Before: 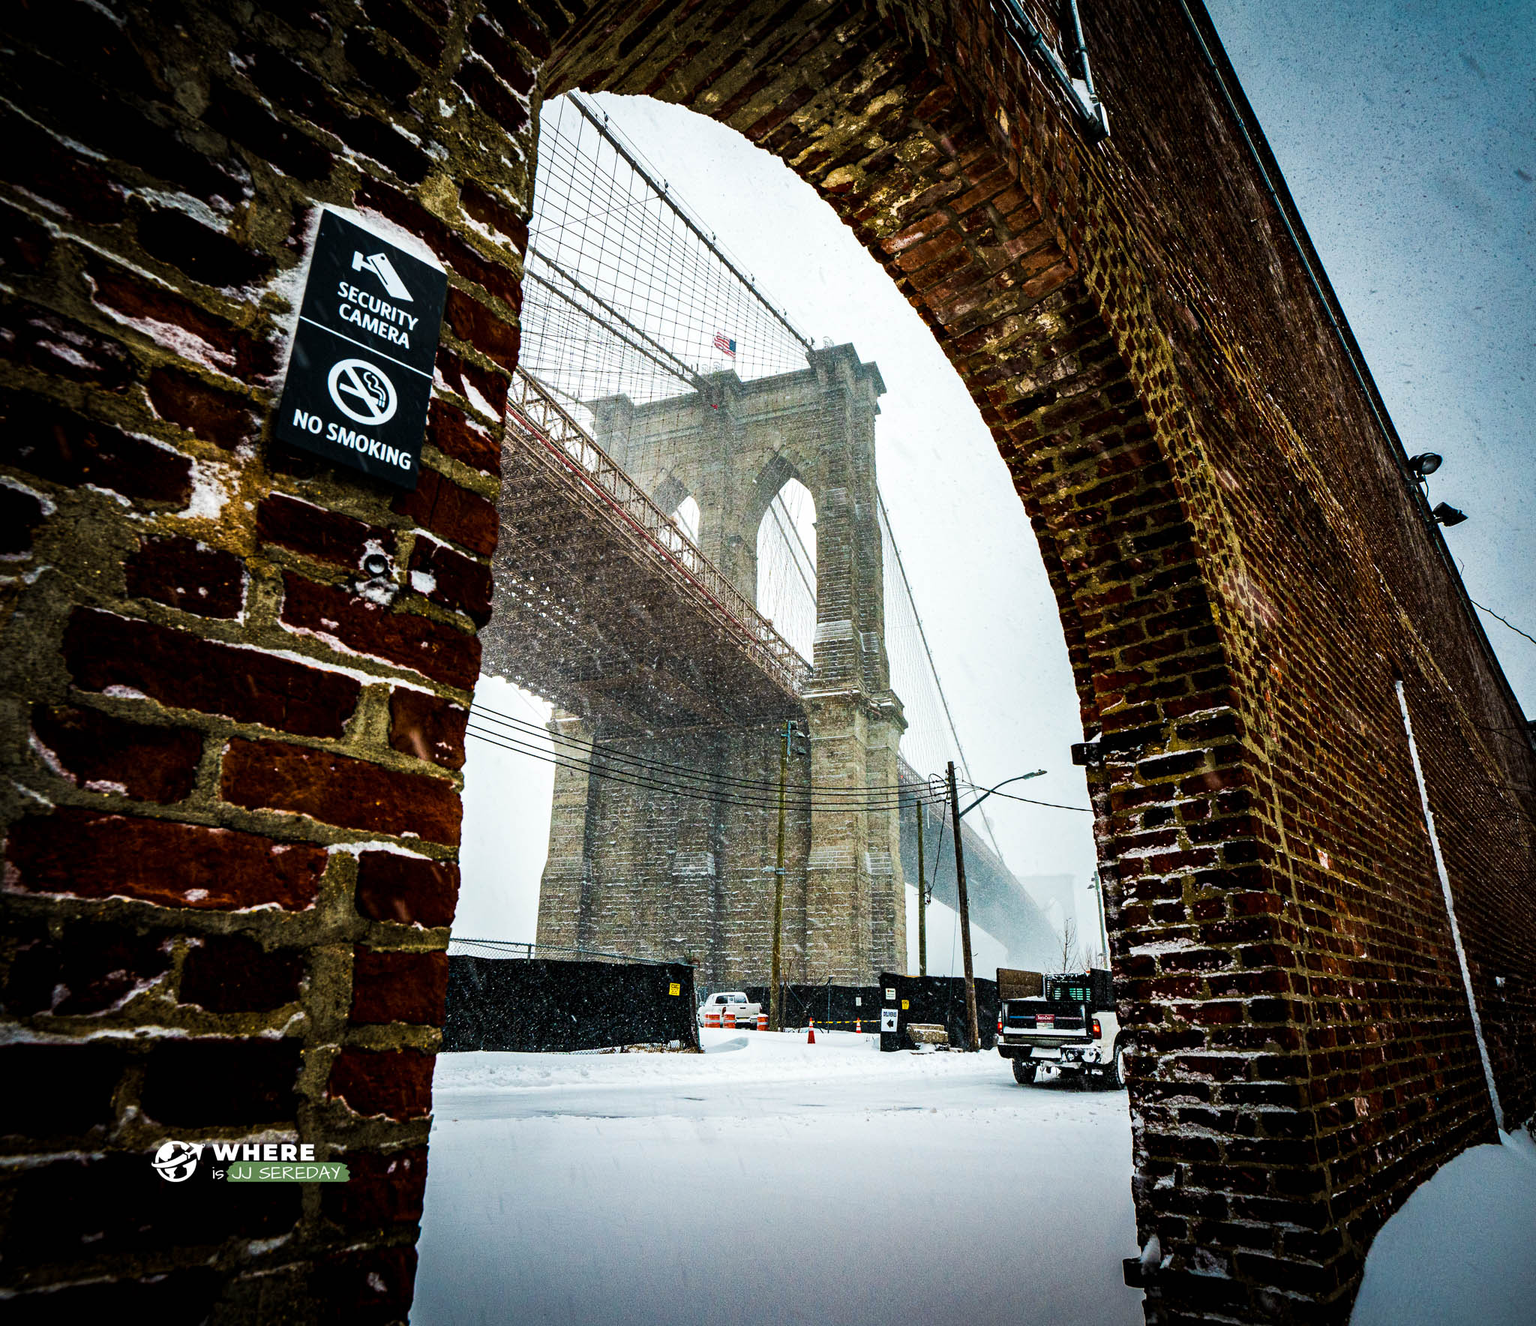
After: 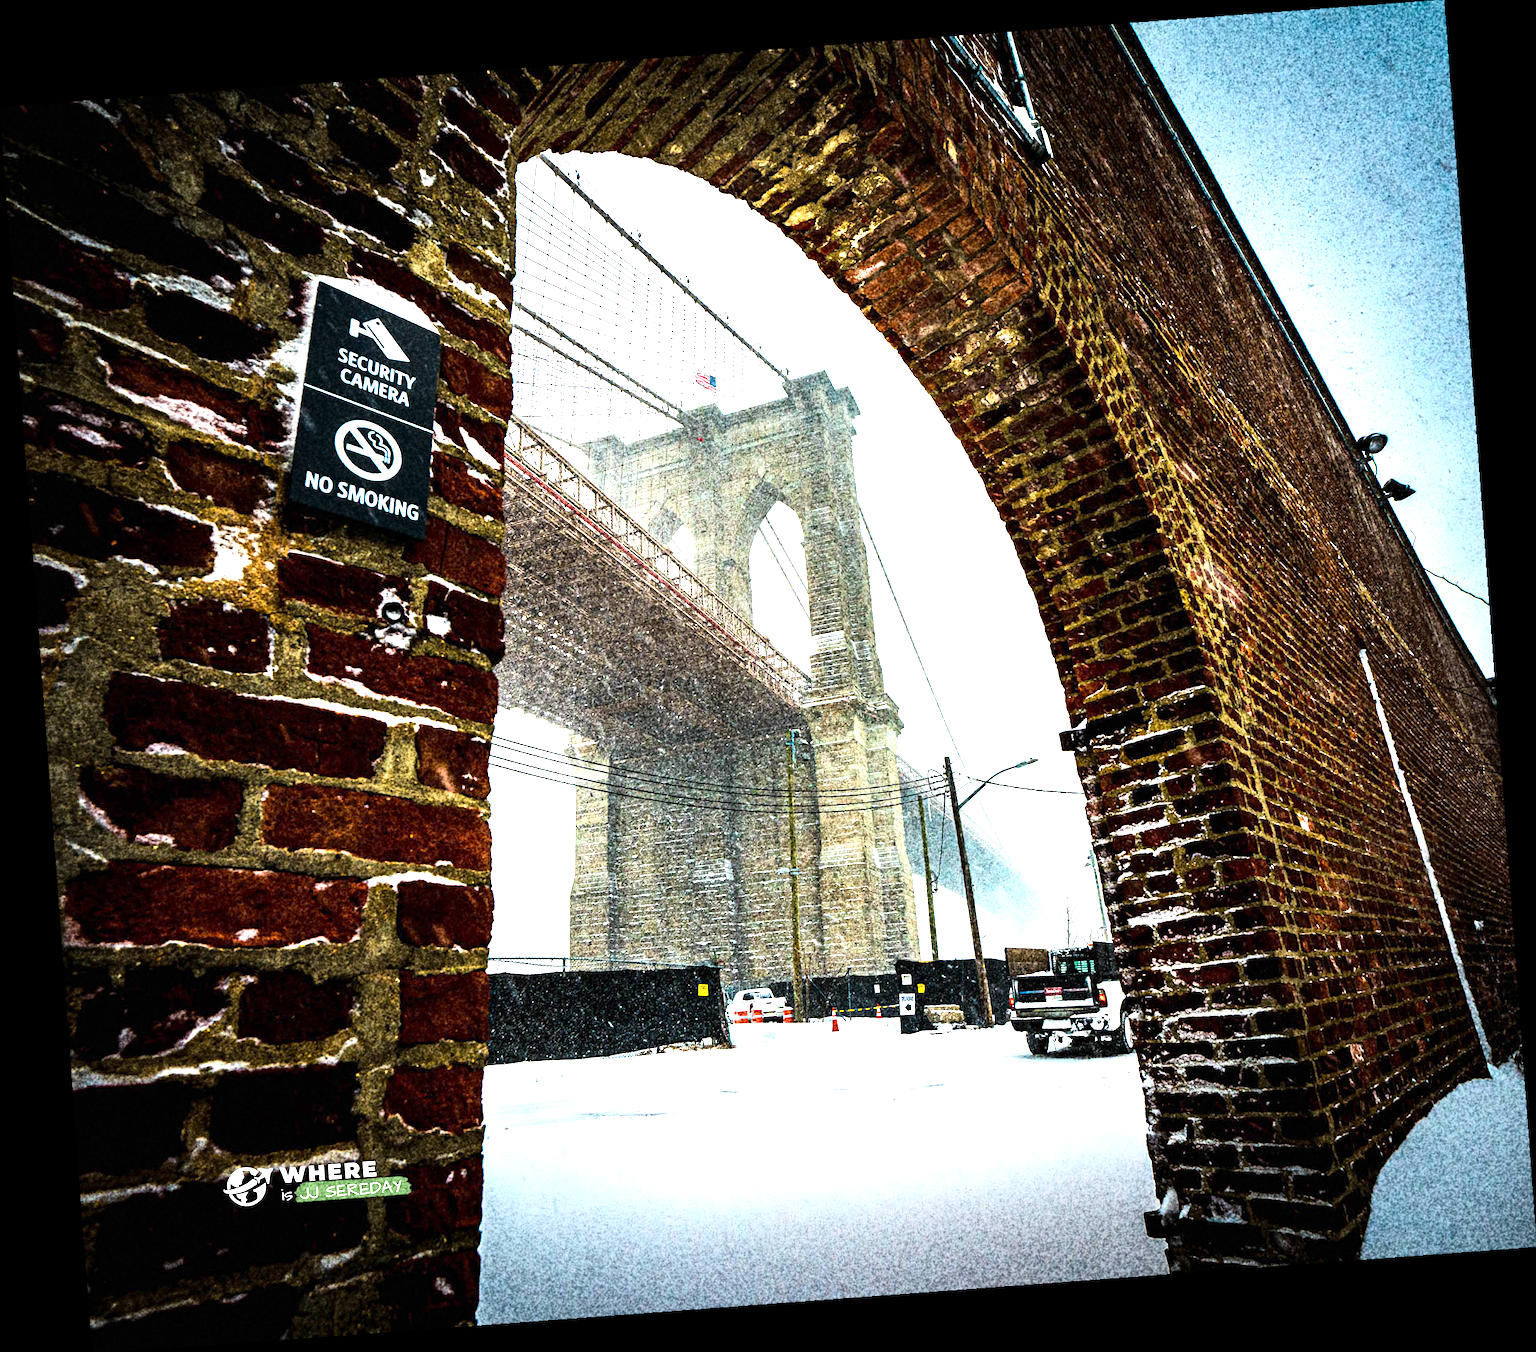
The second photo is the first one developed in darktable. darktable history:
grain: coarseness 30.02 ISO, strength 100%
exposure: exposure 1.16 EV, compensate exposure bias true, compensate highlight preservation false
rotate and perspective: rotation -4.25°, automatic cropping off
